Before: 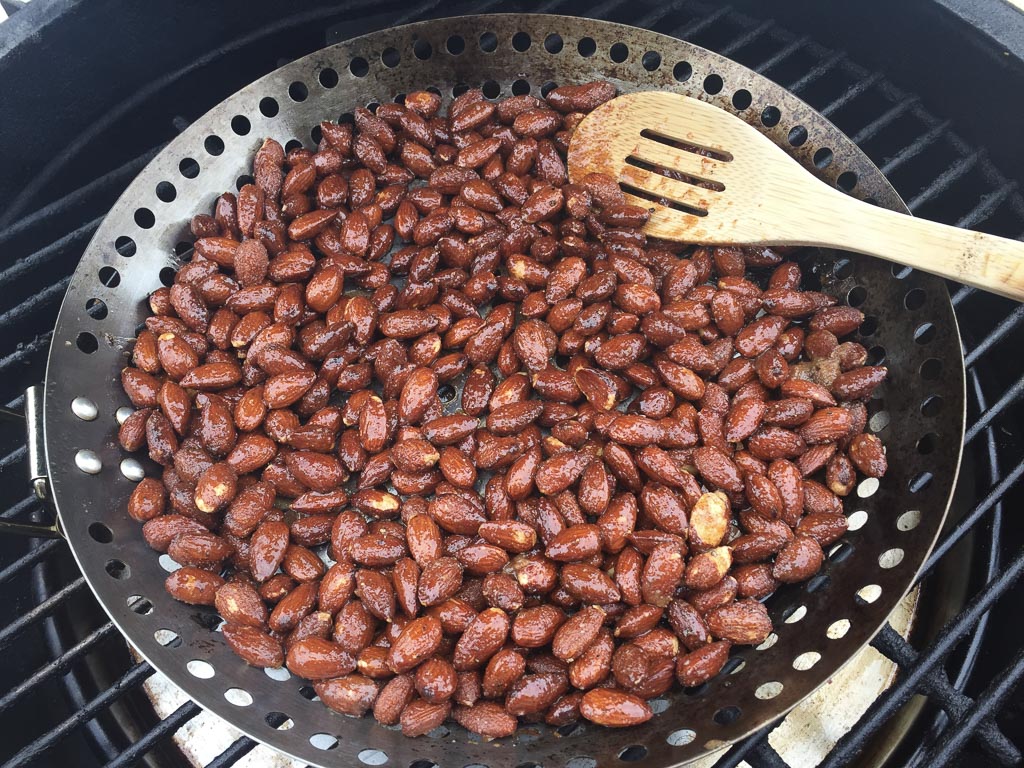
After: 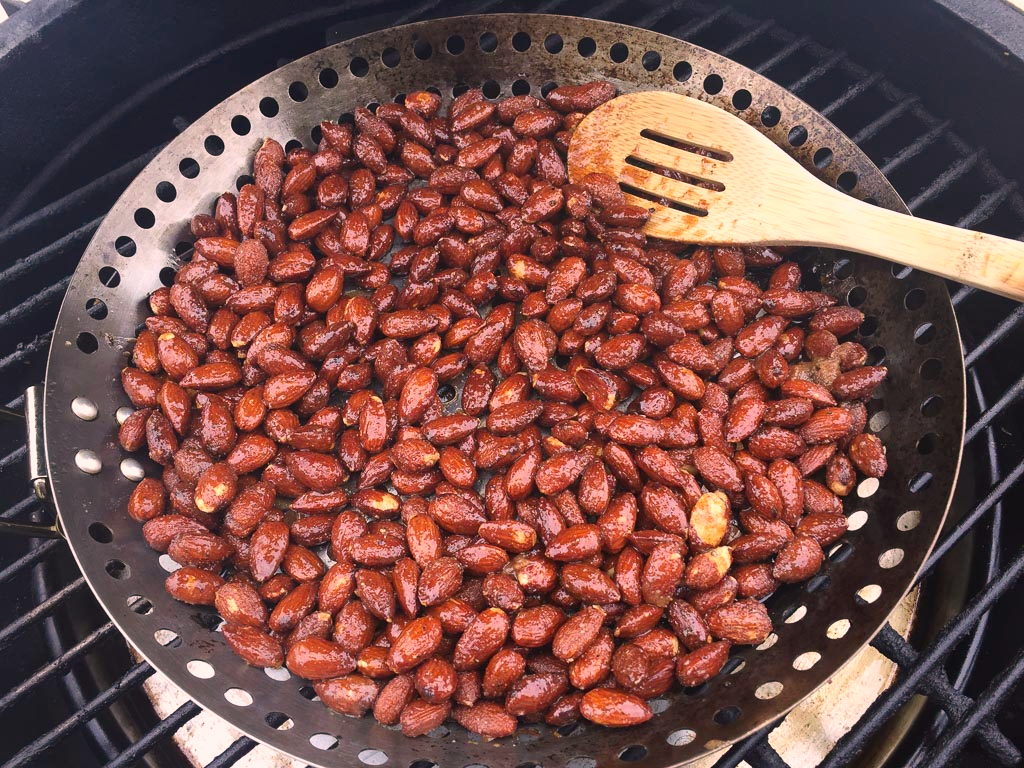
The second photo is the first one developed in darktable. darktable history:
color calibration: illuminant custom, x 0.348, y 0.366, temperature 4940.58 K
color correction: highlights a* 11.96, highlights b* 11.58
color balance rgb: saturation formula JzAzBz (2021)
